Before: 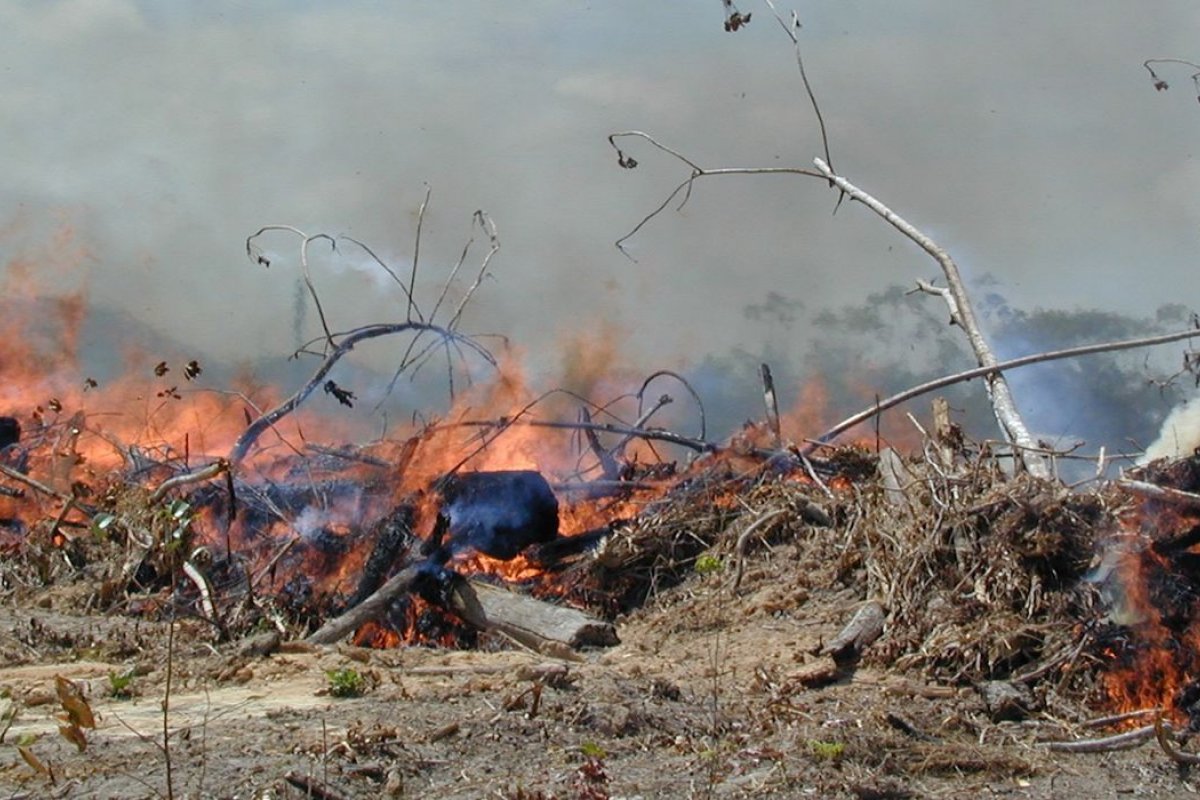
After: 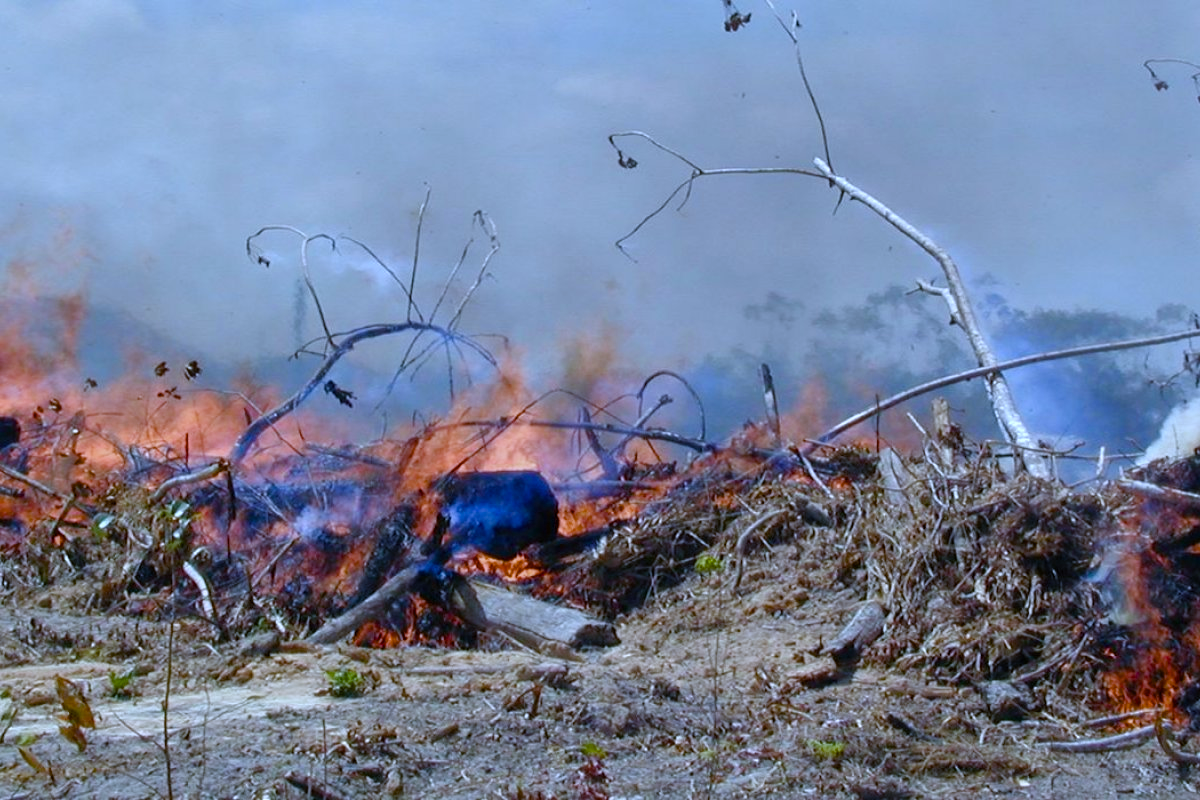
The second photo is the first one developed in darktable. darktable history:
color balance rgb: perceptual saturation grading › global saturation 20%, perceptual saturation grading › highlights -25%, perceptual saturation grading › shadows 50%
white balance: red 0.871, blue 1.249
shadows and highlights: shadows -10, white point adjustment 1.5, highlights 10
